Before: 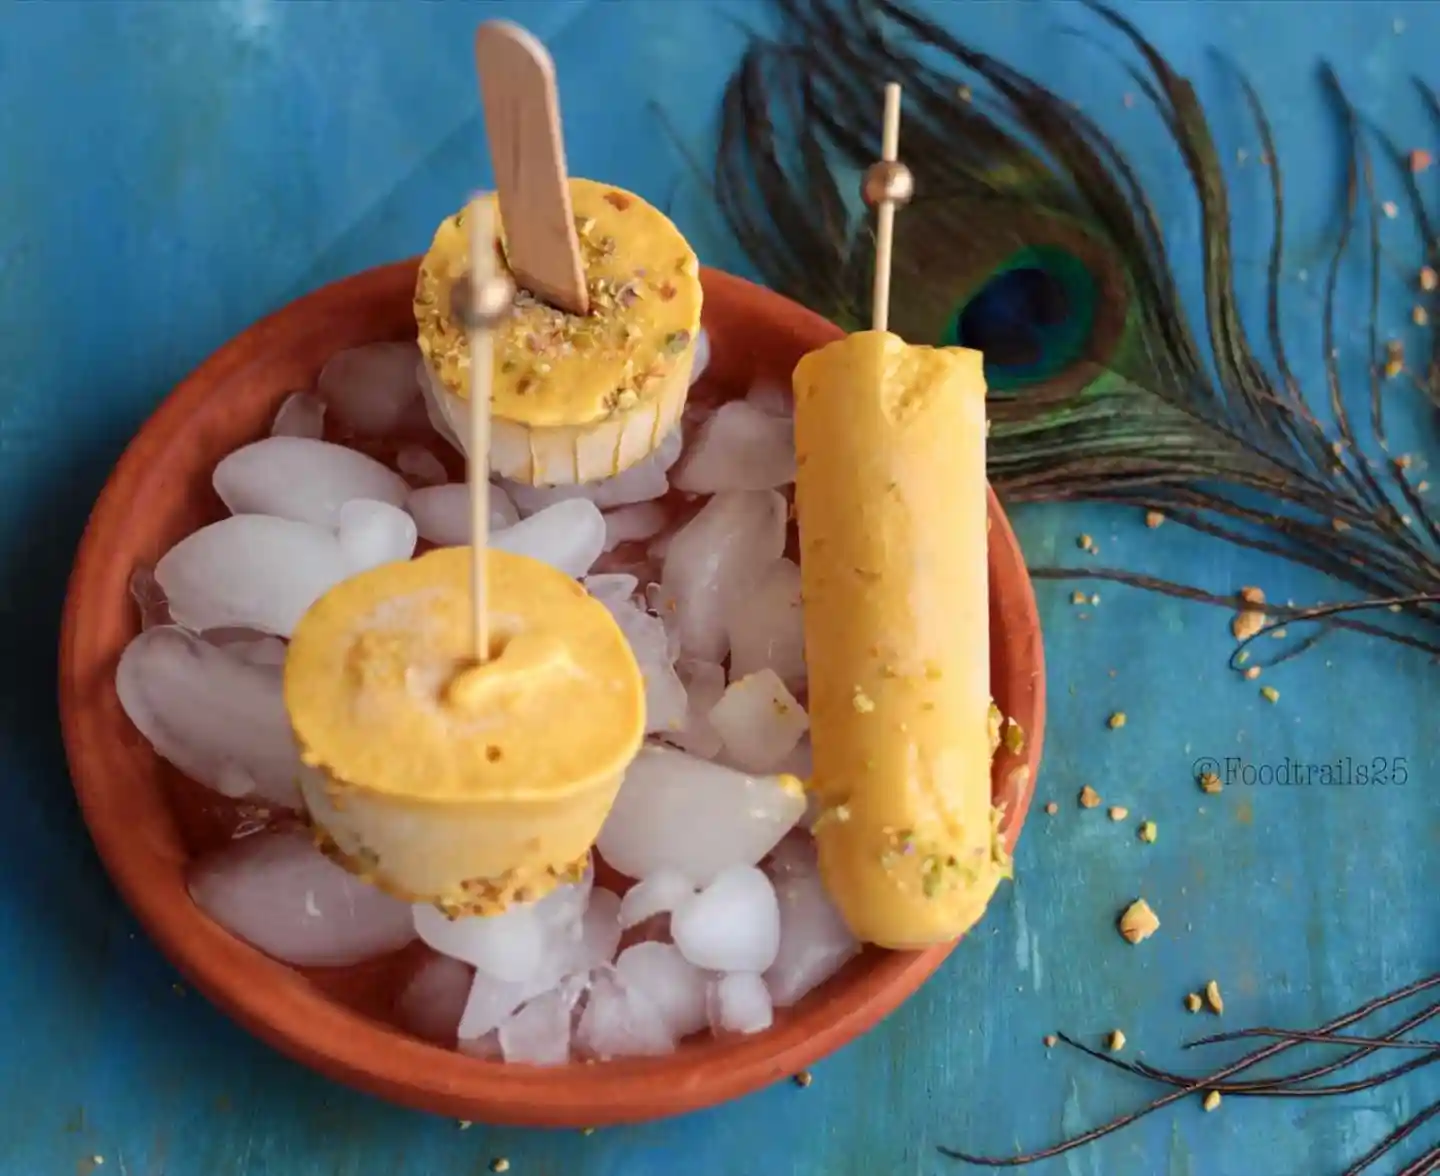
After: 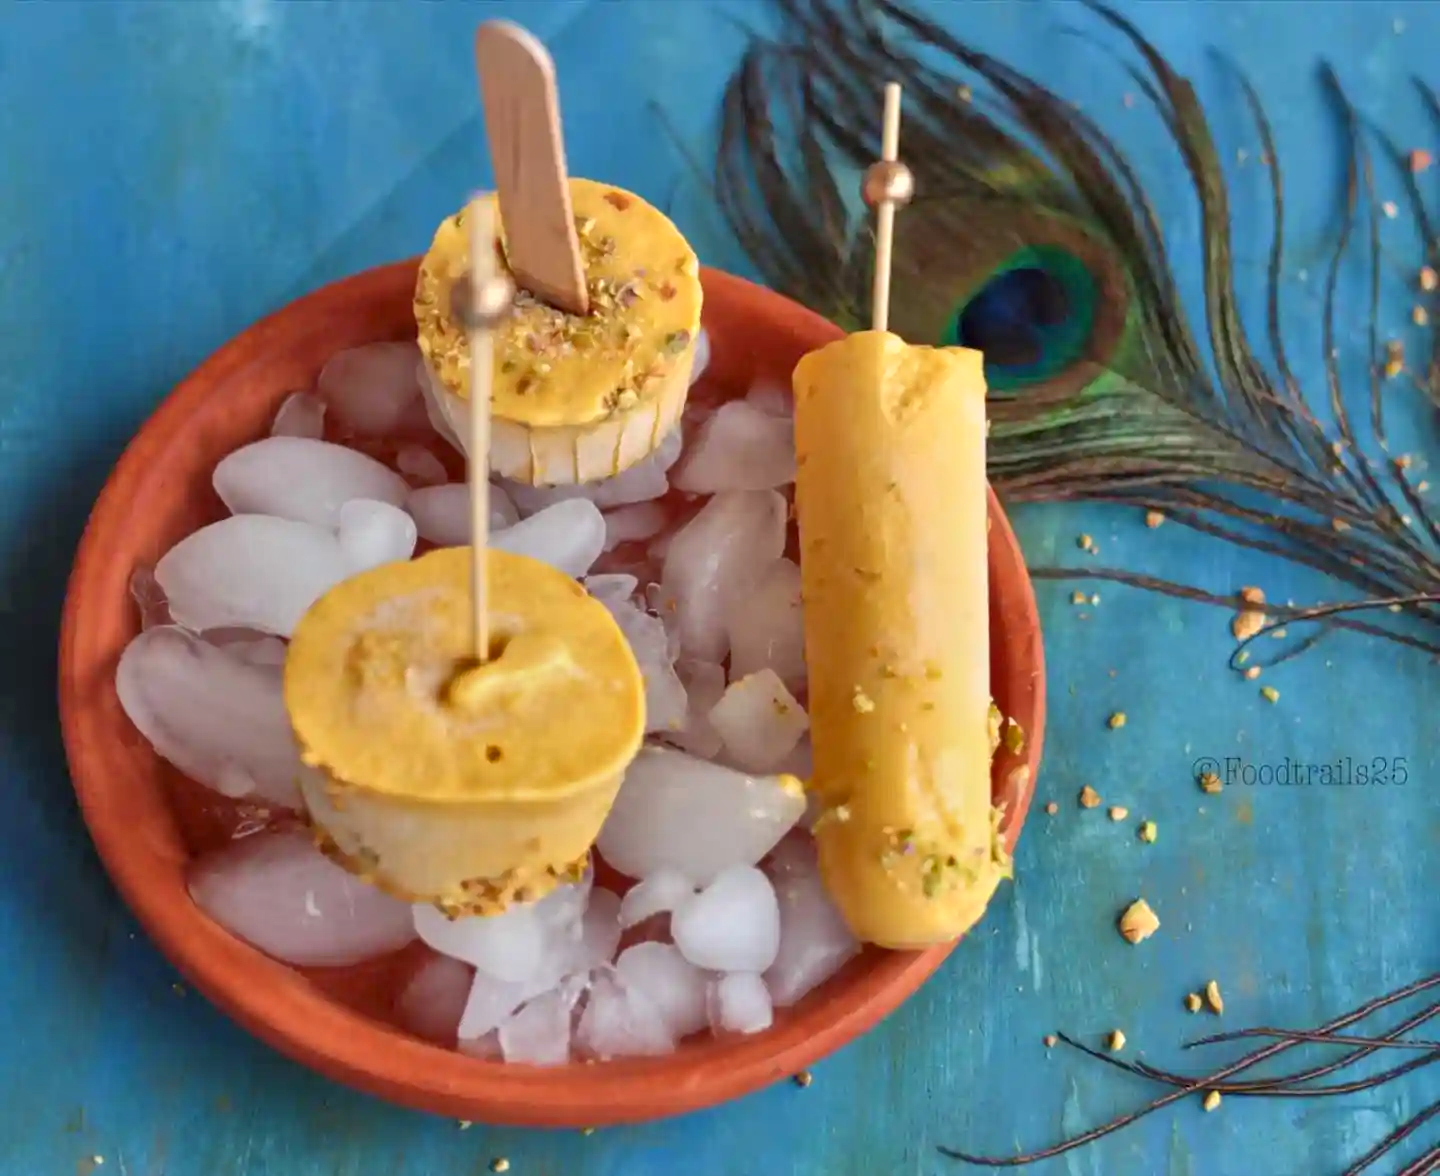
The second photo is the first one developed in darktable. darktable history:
shadows and highlights: radius 108.52, shadows 40.68, highlights -72.88, low approximation 0.01, soften with gaussian
tone equalizer: -8 EV 1 EV, -7 EV 1 EV, -6 EV 1 EV, -5 EV 1 EV, -4 EV 1 EV, -3 EV 0.75 EV, -2 EV 0.5 EV, -1 EV 0.25 EV
